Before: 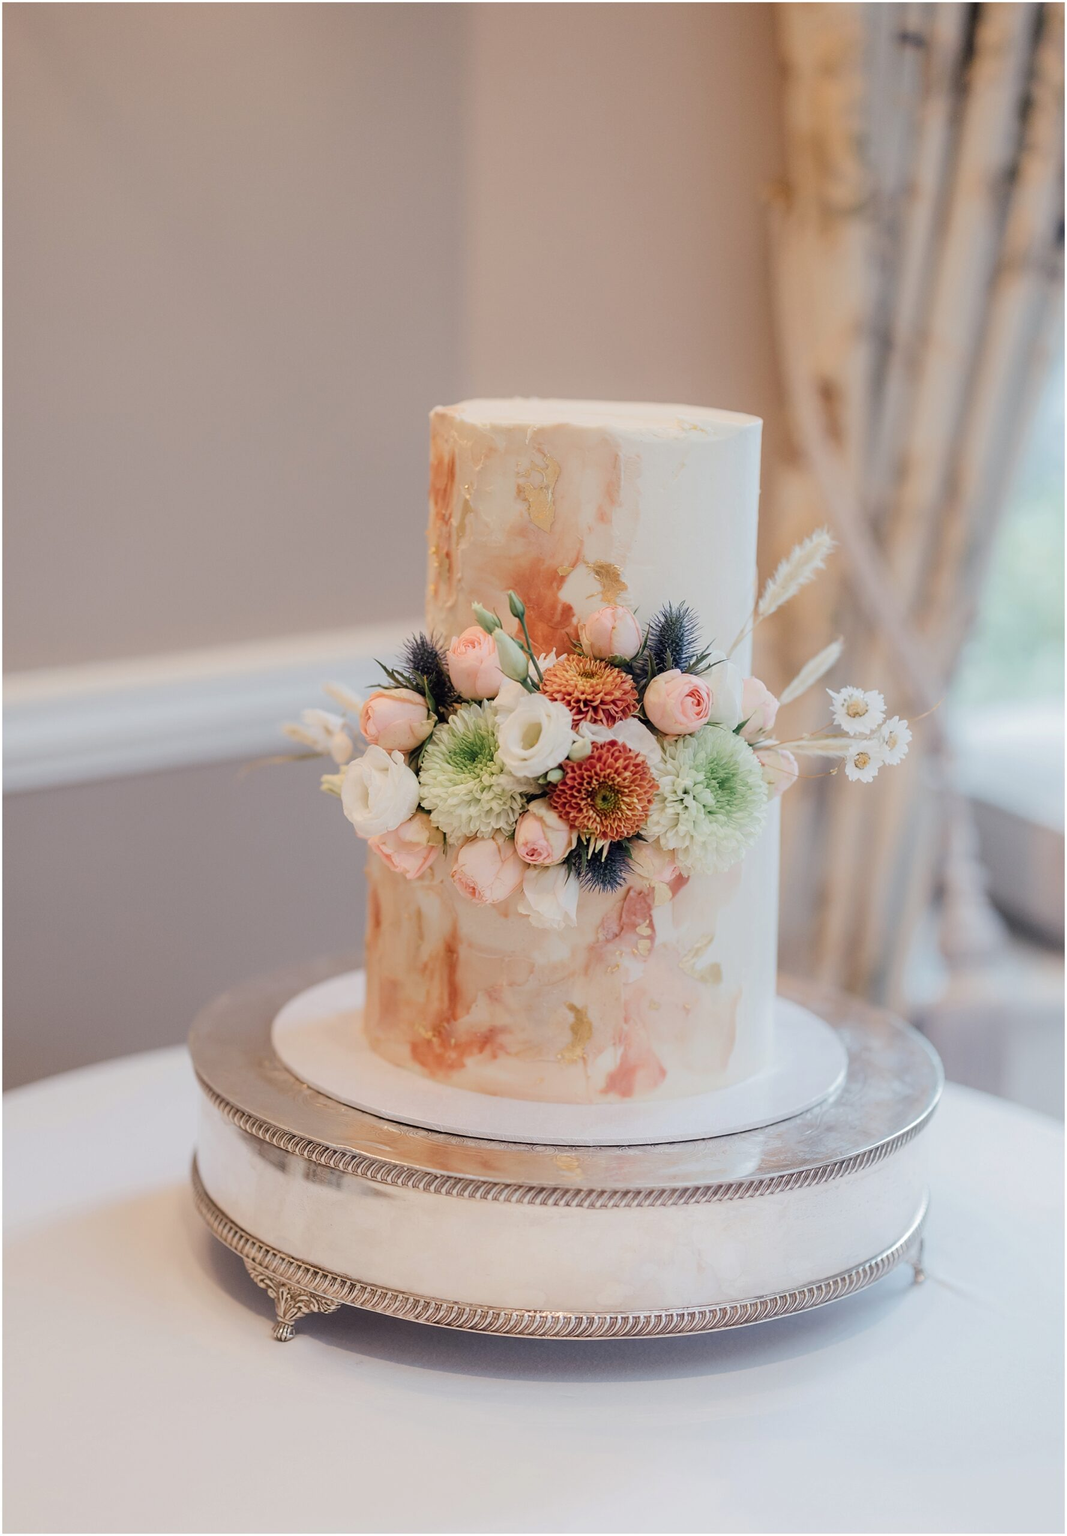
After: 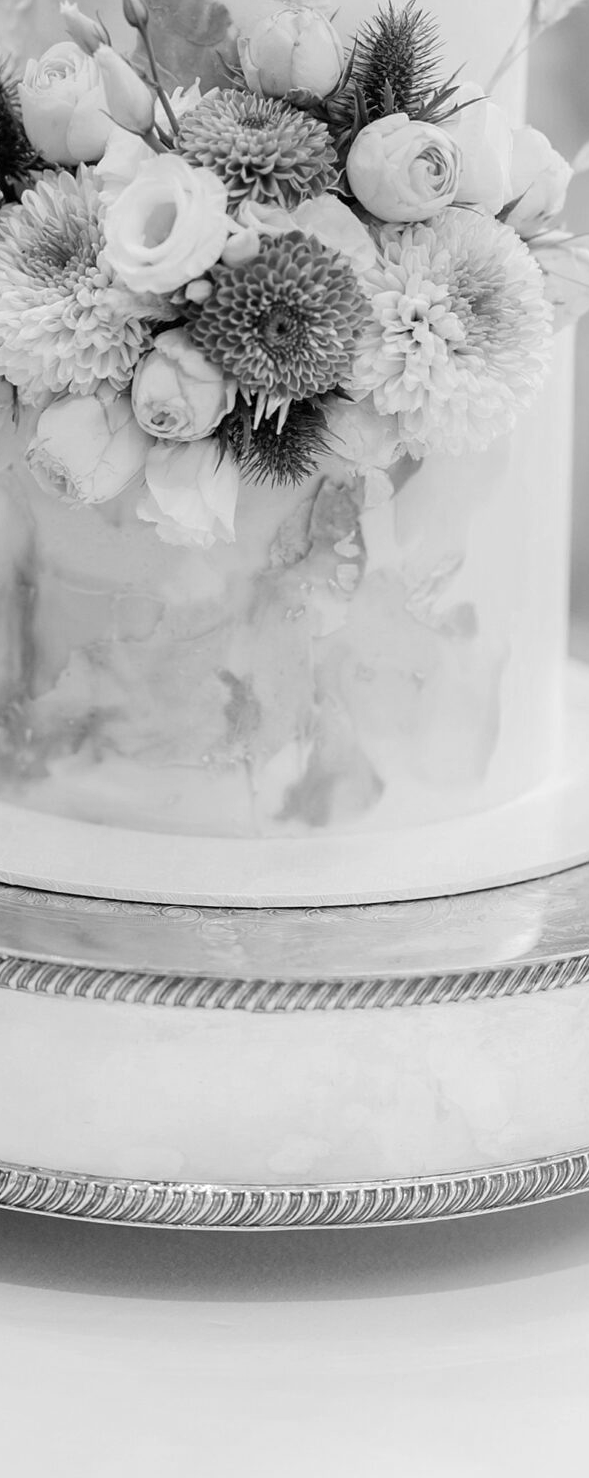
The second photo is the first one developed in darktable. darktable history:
monochrome: a -92.57, b 58.91
crop: left 40.878%, top 39.176%, right 25.993%, bottom 3.081%
exposure: black level correction 0.001, exposure 0.5 EV, compensate exposure bias true, compensate highlight preservation false
